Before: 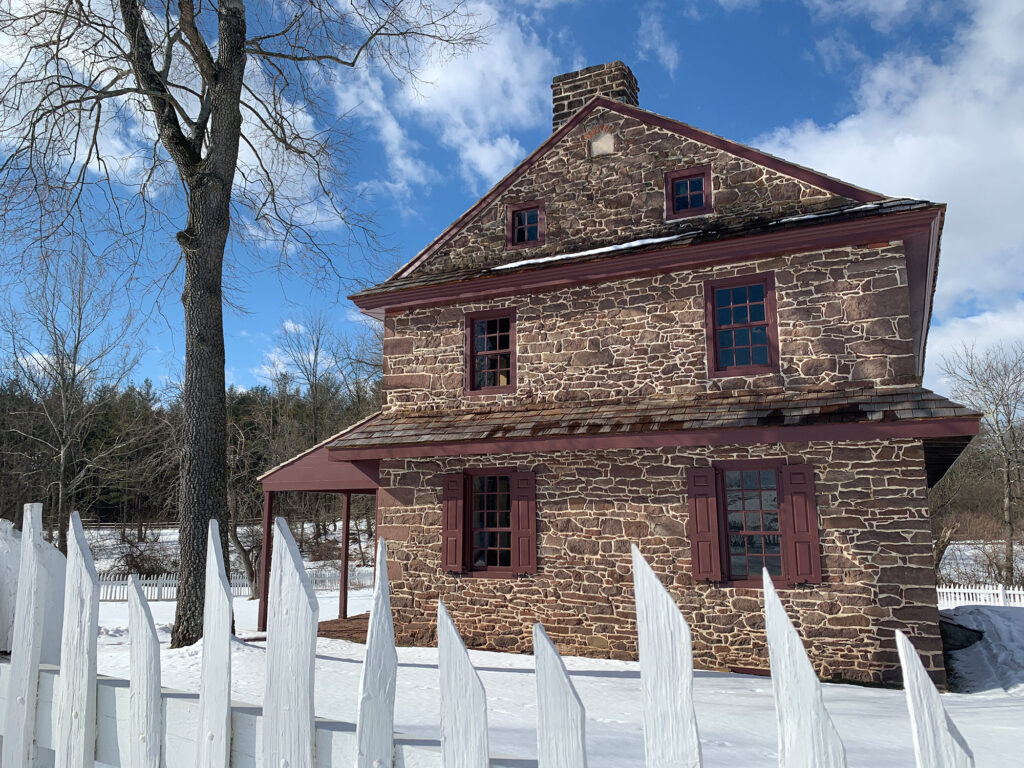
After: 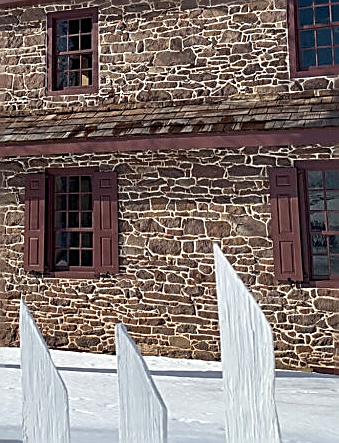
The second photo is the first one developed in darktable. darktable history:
crop: left 40.878%, top 39.176%, right 25.993%, bottom 3.081%
sharpen: amount 1
